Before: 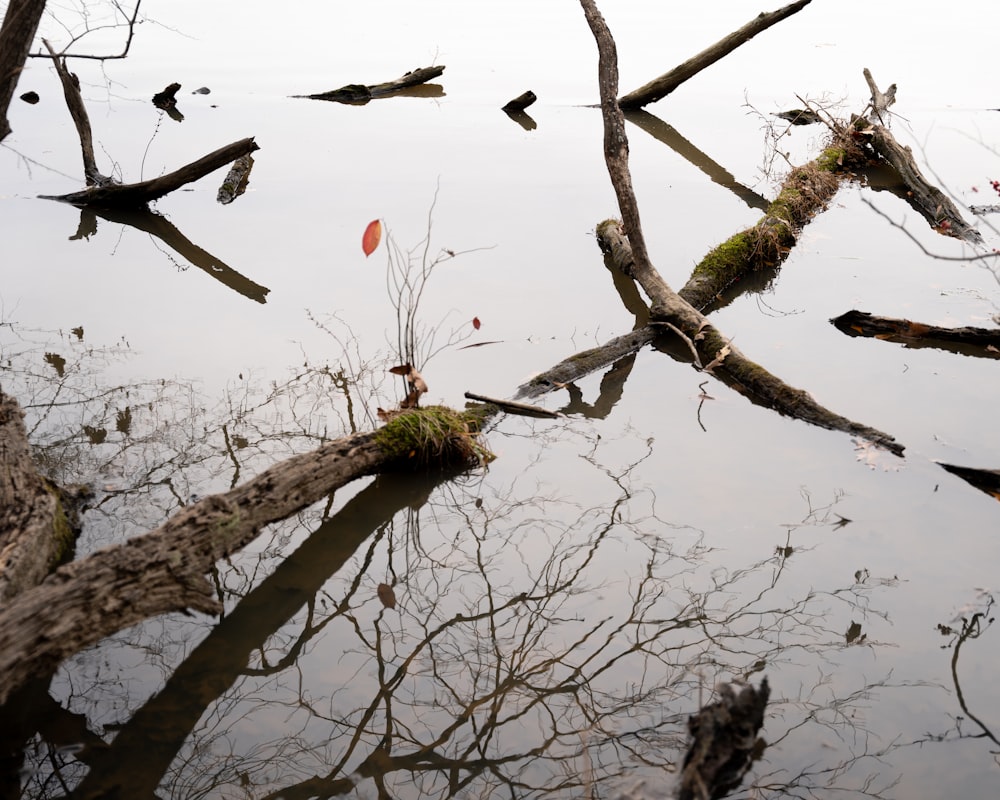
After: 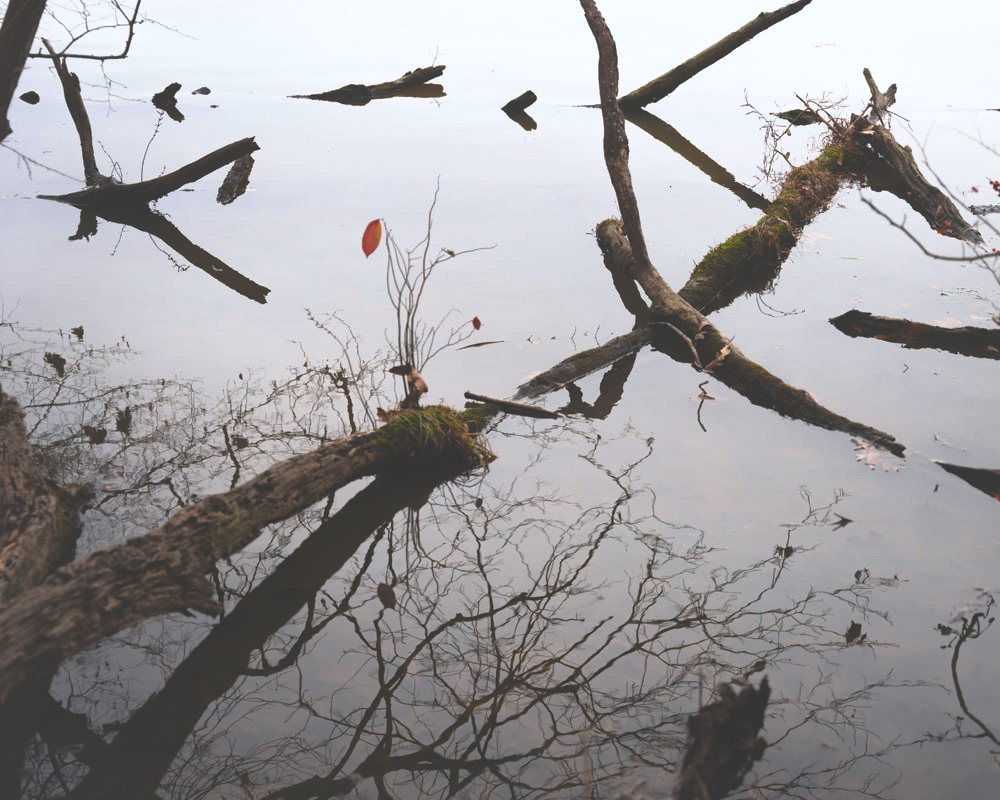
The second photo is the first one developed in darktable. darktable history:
rgb curve: curves: ch0 [(0, 0.186) (0.314, 0.284) (0.775, 0.708) (1, 1)], compensate middle gray true, preserve colors none
shadows and highlights: on, module defaults
base curve: curves: ch0 [(0, 0) (0.257, 0.25) (0.482, 0.586) (0.757, 0.871) (1, 1)]
white balance: red 0.988, blue 1.017
